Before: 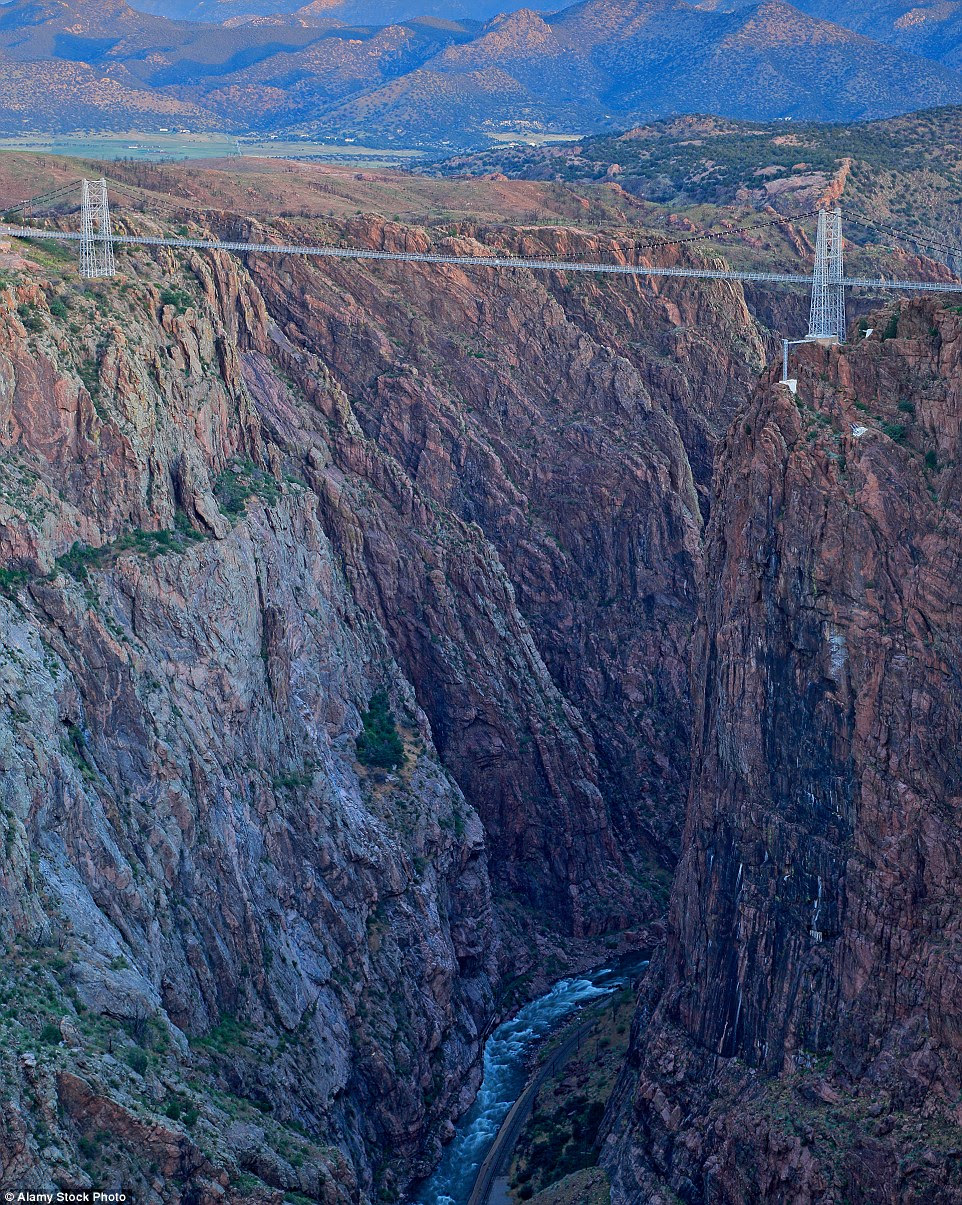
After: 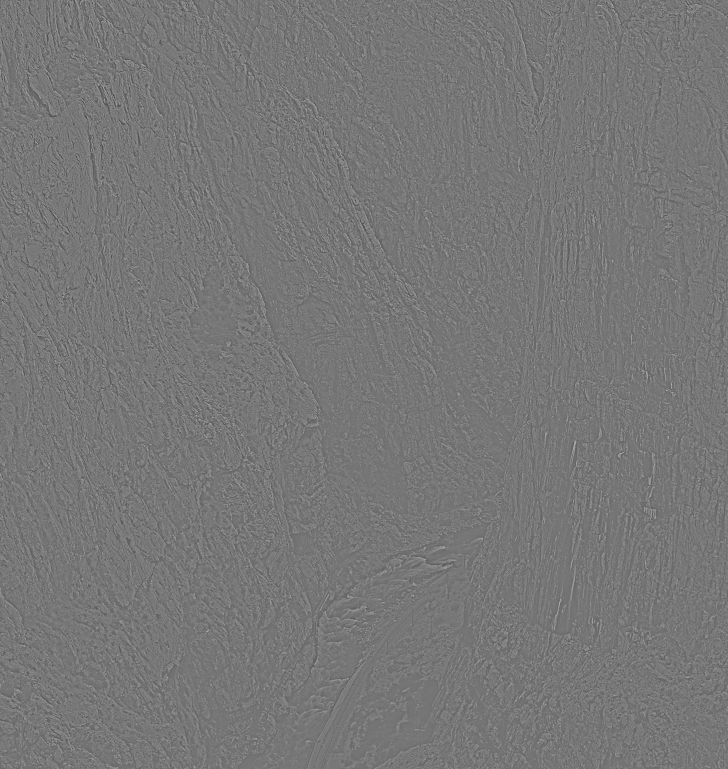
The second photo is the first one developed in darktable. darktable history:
crop and rotate: left 17.299%, top 35.115%, right 7.015%, bottom 1.024%
exposure: black level correction 0.005, exposure 0.001 EV, compensate highlight preservation false
local contrast: detail 110%
highpass: sharpness 5.84%, contrast boost 8.44%
